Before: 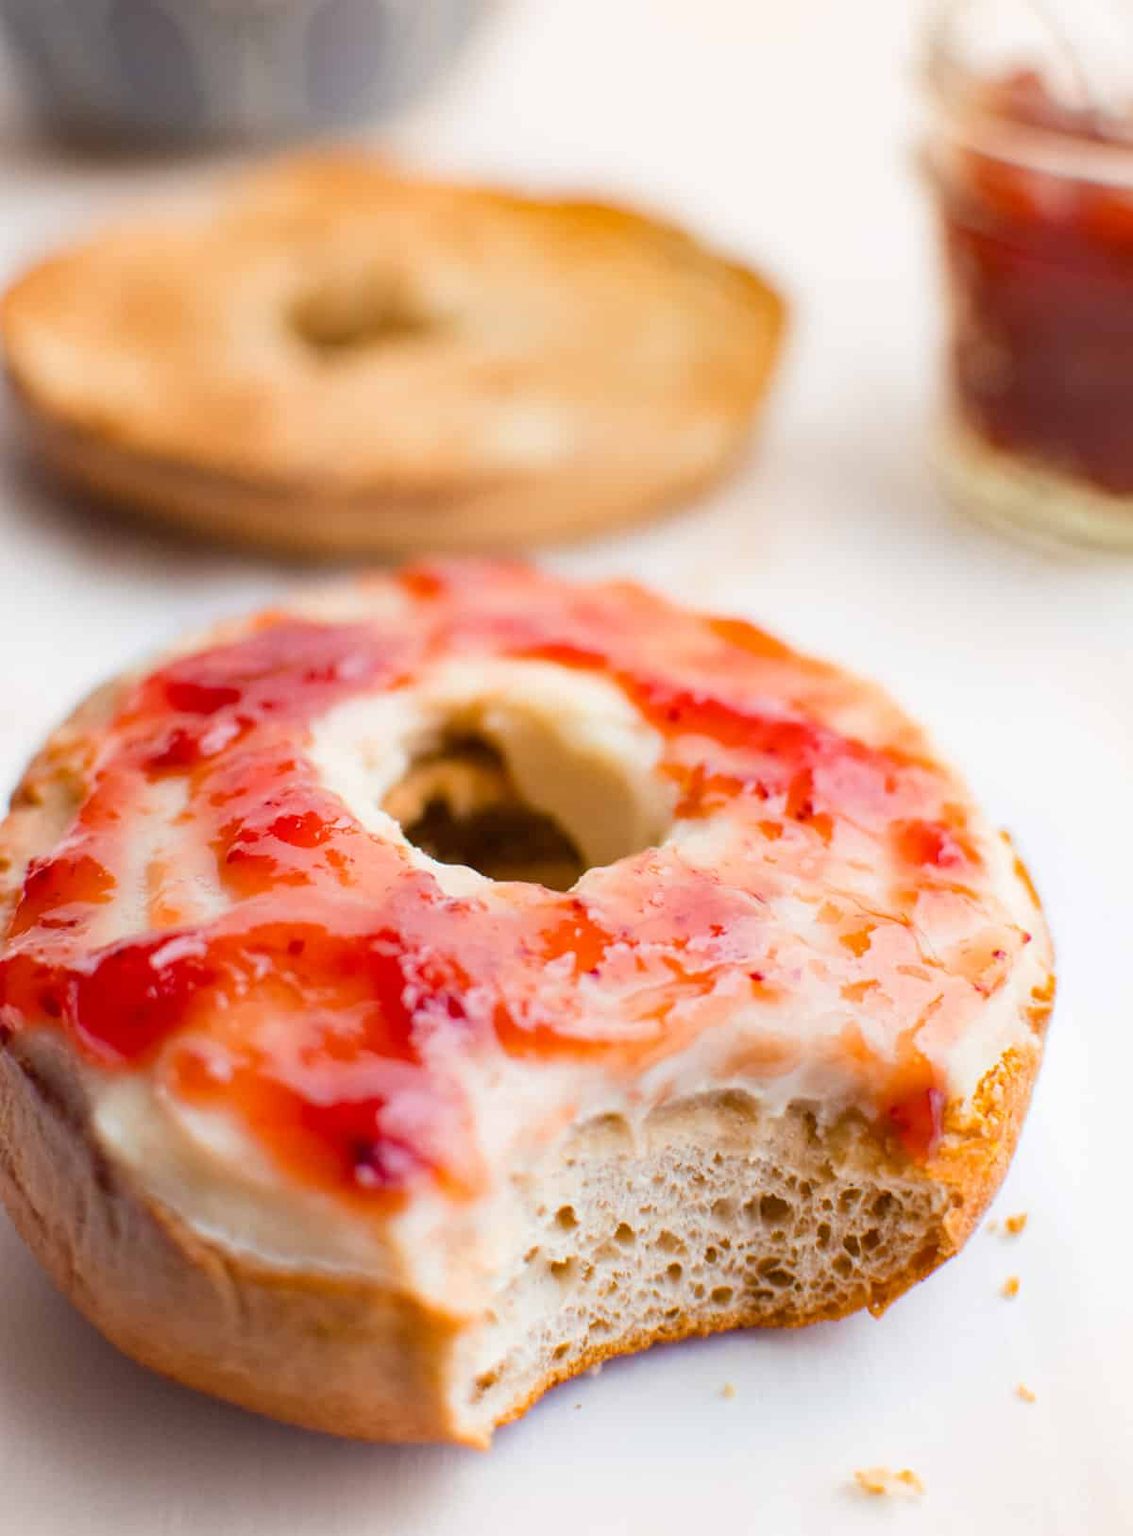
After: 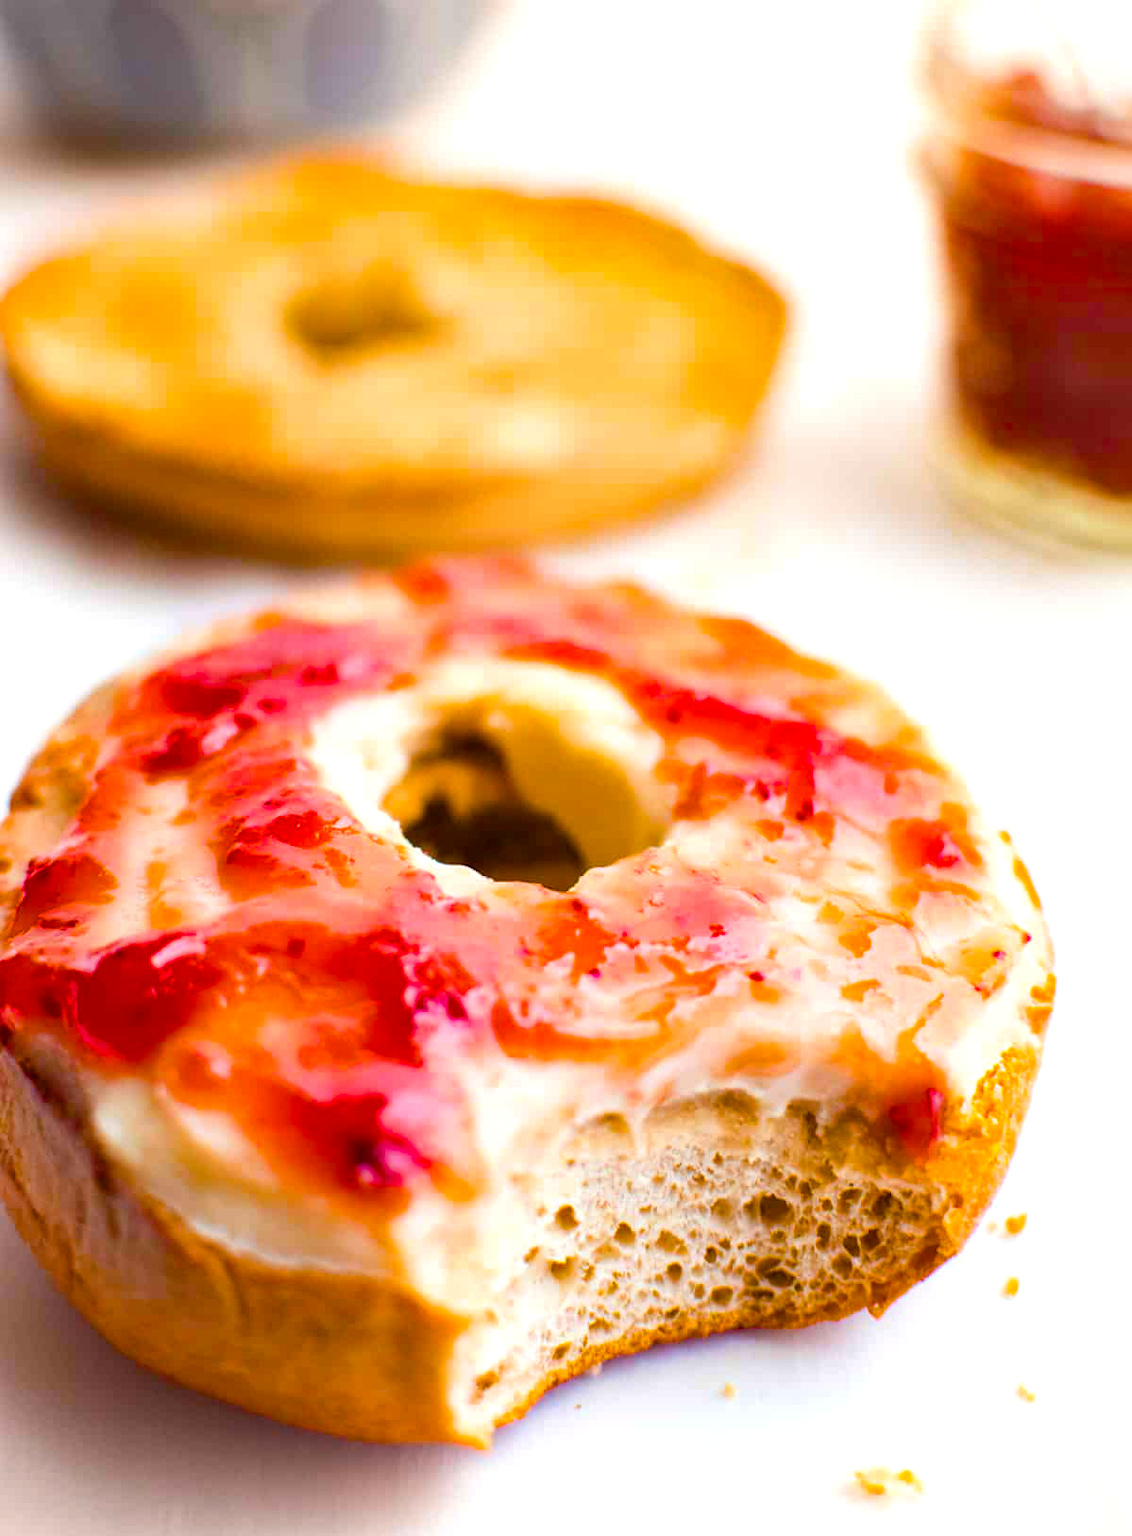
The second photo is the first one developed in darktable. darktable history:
color balance rgb: perceptual saturation grading › global saturation 36.862%, perceptual saturation grading › shadows 34.864%, perceptual brilliance grading › highlights 9.502%, perceptual brilliance grading › mid-tones 4.661%, global vibrance 20%
